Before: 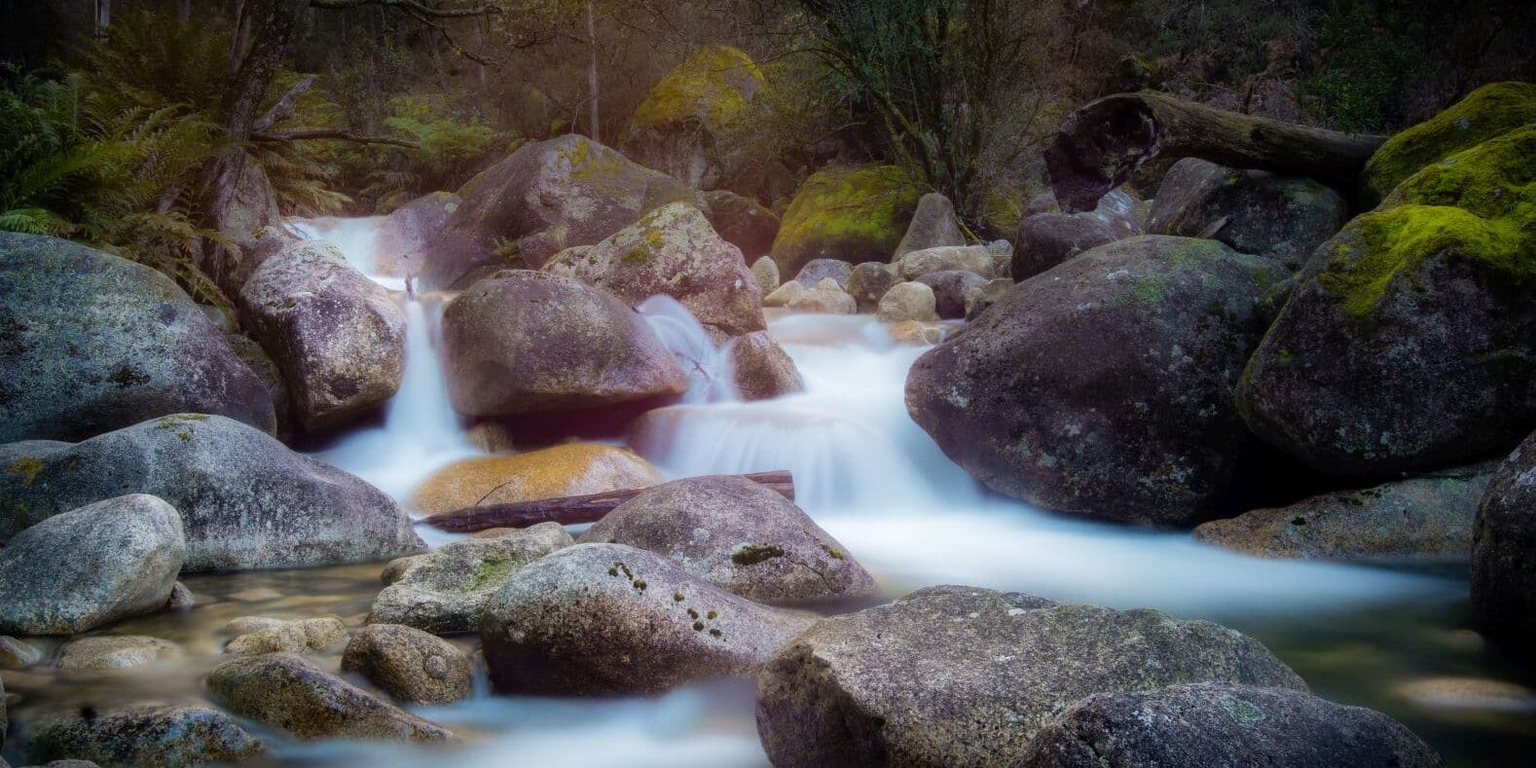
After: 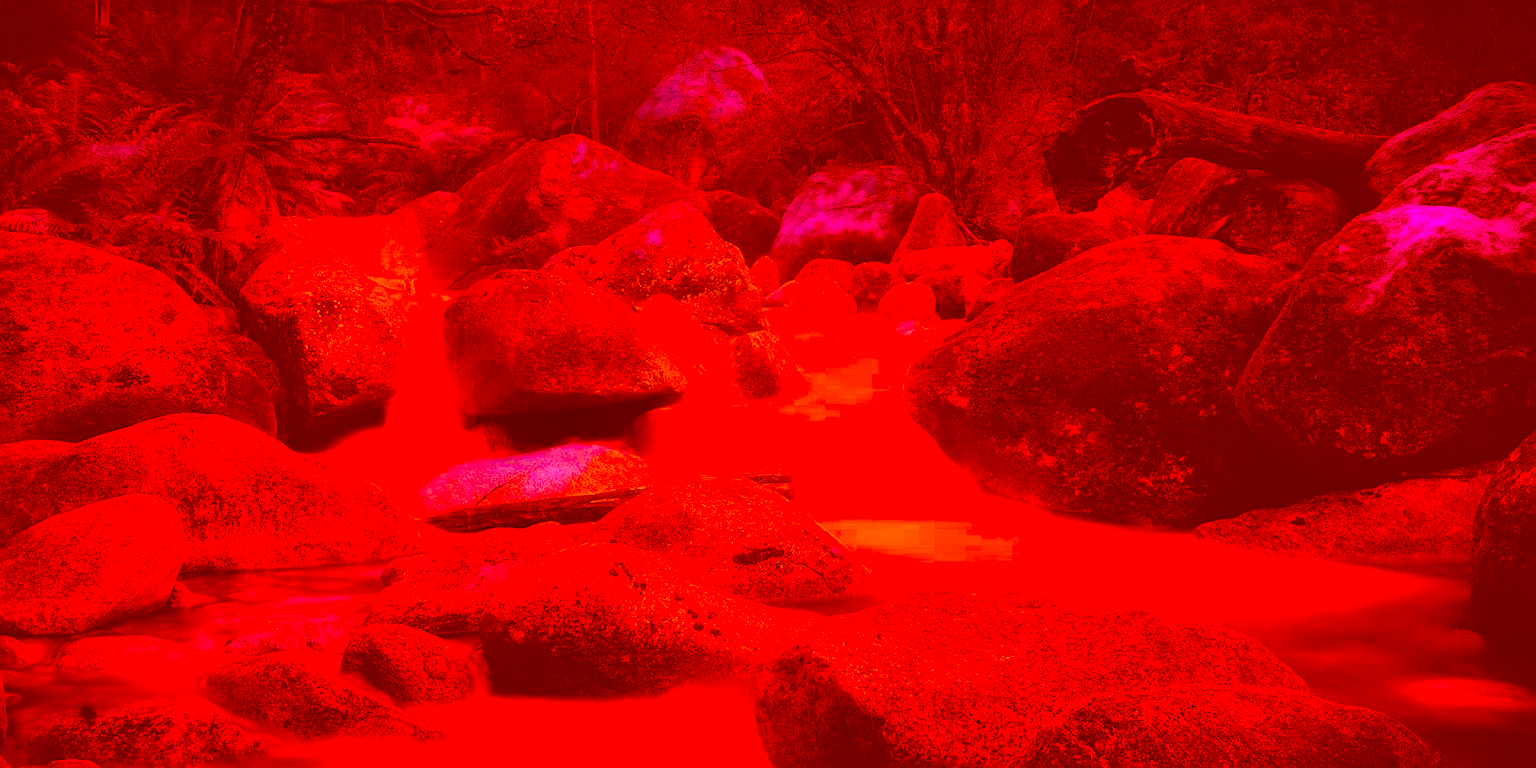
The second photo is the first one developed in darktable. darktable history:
sharpen: on, module defaults
color correction: highlights a* -39.48, highlights b* -39.44, shadows a* -39.62, shadows b* -39.42, saturation -2.95
